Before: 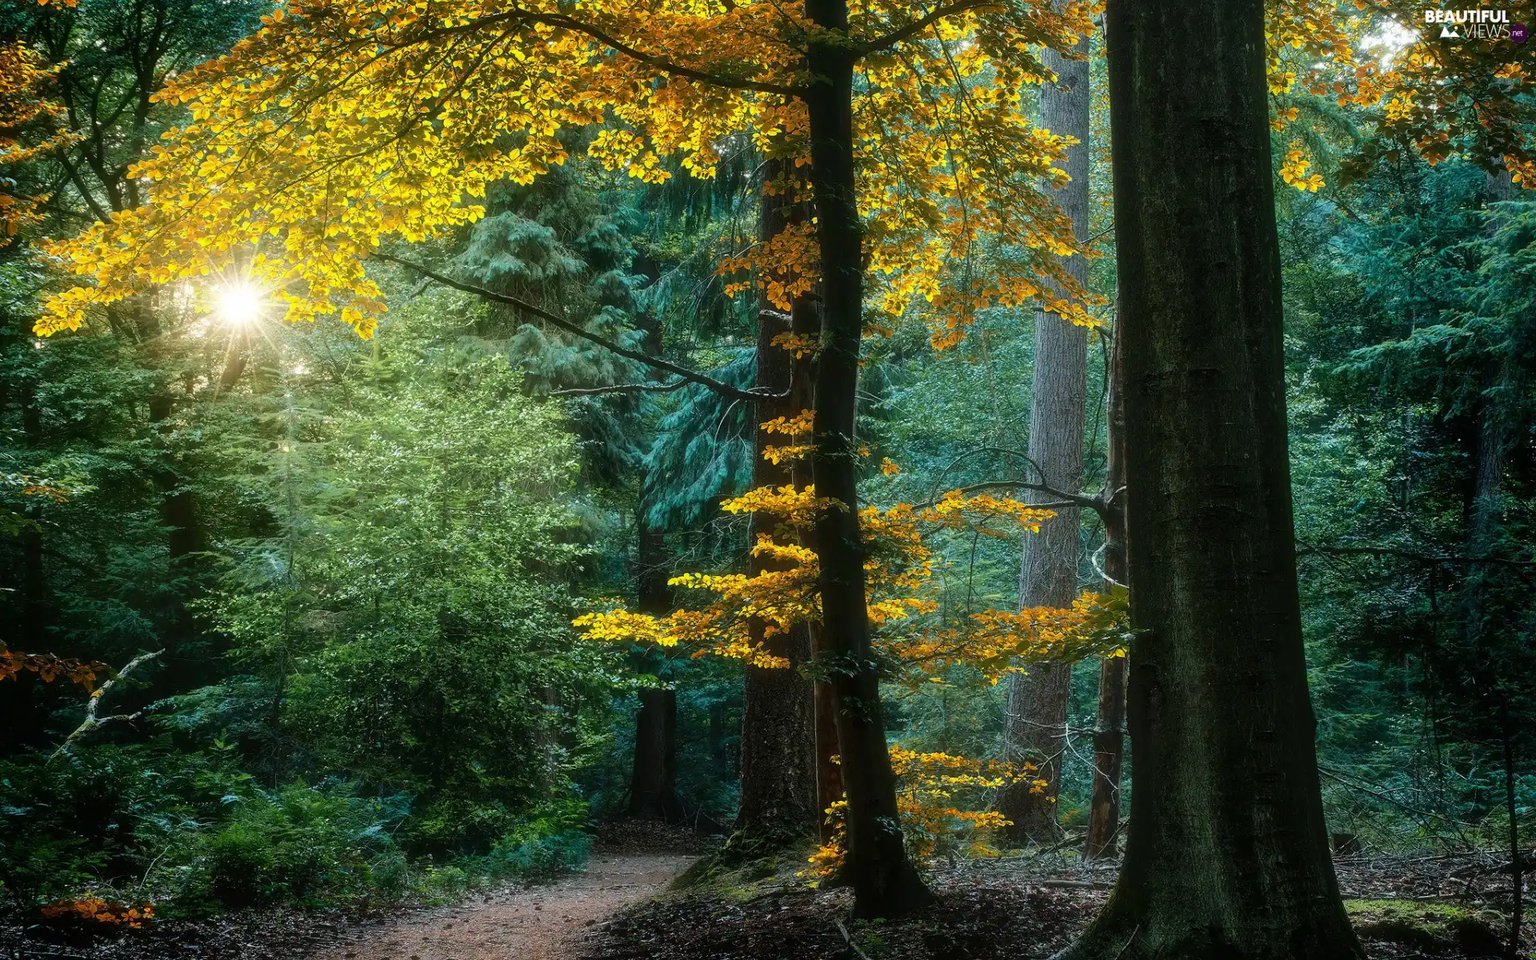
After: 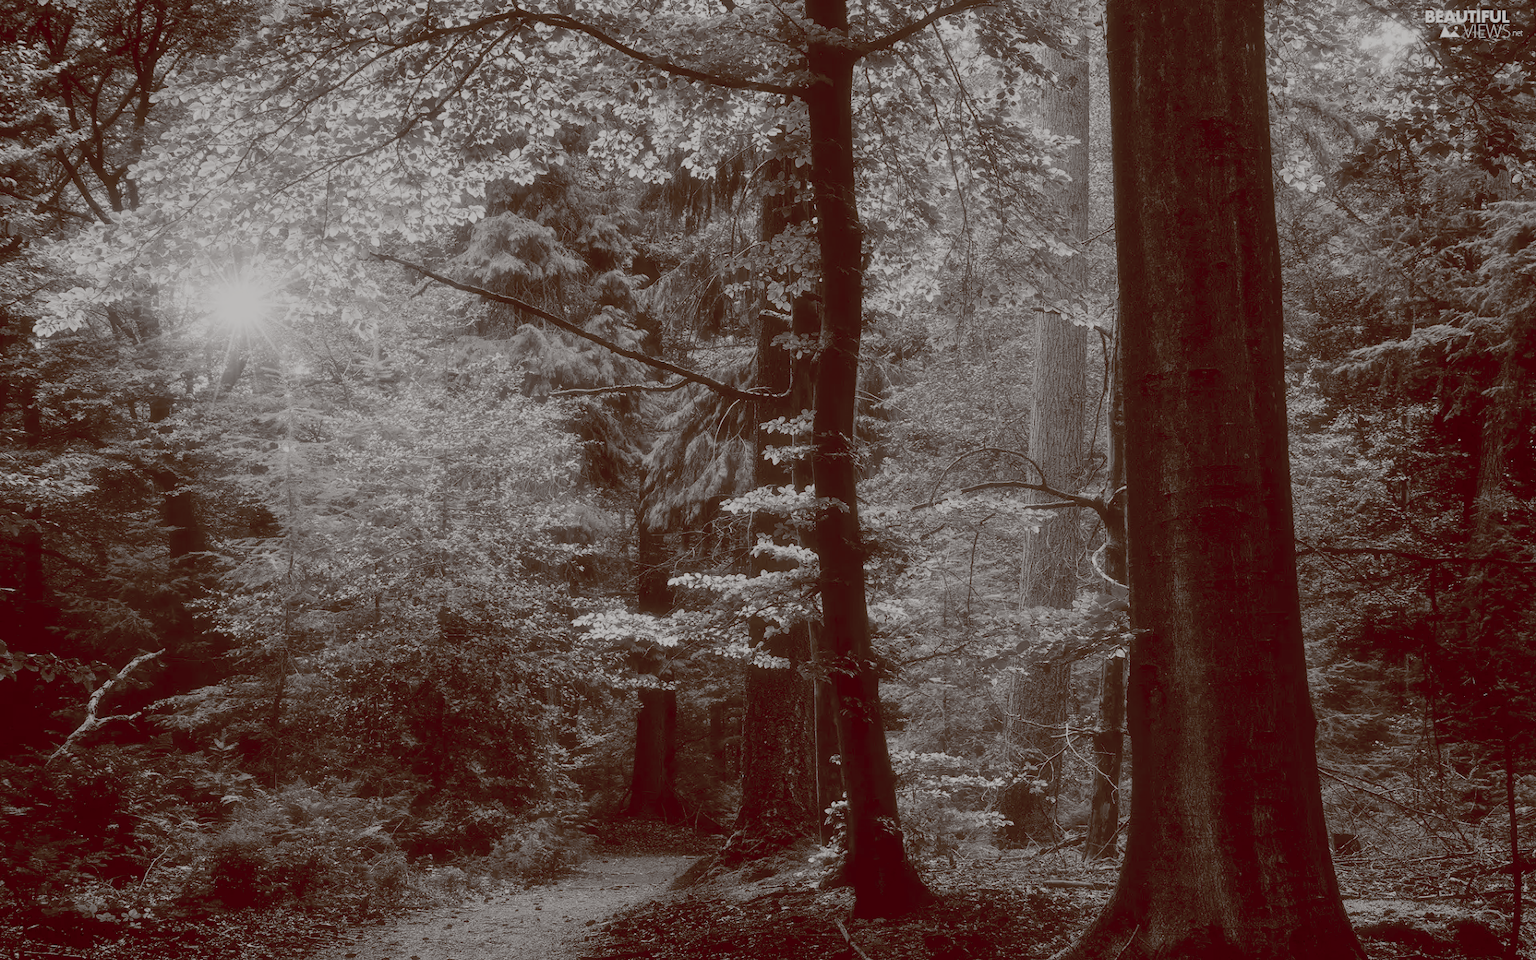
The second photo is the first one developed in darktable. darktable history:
color balance rgb: shadows lift › luminance 1%, shadows lift › chroma 0.2%, shadows lift › hue 20°, power › luminance 1%, power › chroma 0.4%, power › hue 34°, highlights gain › luminance 0.8%, highlights gain › chroma 0.4%, highlights gain › hue 44°, global offset › chroma 0.4%, global offset › hue 34°, white fulcrum 0.08 EV, linear chroma grading › shadows -7%, linear chroma grading › highlights -7%, linear chroma grading › global chroma -10%, linear chroma grading › mid-tones -8%, perceptual saturation grading › global saturation -28%, perceptual saturation grading › highlights -20%, perceptual saturation grading › mid-tones -24%, perceptual saturation grading › shadows -24%, perceptual brilliance grading › global brilliance -1%, perceptual brilliance grading › highlights -1%, perceptual brilliance grading › mid-tones -1%, perceptual brilliance grading › shadows -1%, global vibrance -17%, contrast -6%
color equalizer: saturation › red 0.22, saturation › orange 0.24, saturation › yellow 0.26, saturation › green 0.22, saturation › cyan 0.18, saturation › blue 0.18, saturation › lavender 0.22, saturation › magenta 0.22, brightness › green 0.98, brightness › cyan 0.98, brightness › blue 0.98
sigmoid: contrast 1.05, skew -0.15
tone equalizer: -7 EV 0.18 EV, -6 EV 0.12 EV, -5 EV 0.08 EV, -4 EV 0.04 EV, -2 EV -0.02 EV, -1 EV -0.04 EV, +0 EV -0.06 EV, luminance estimator HSV value / RGB max
